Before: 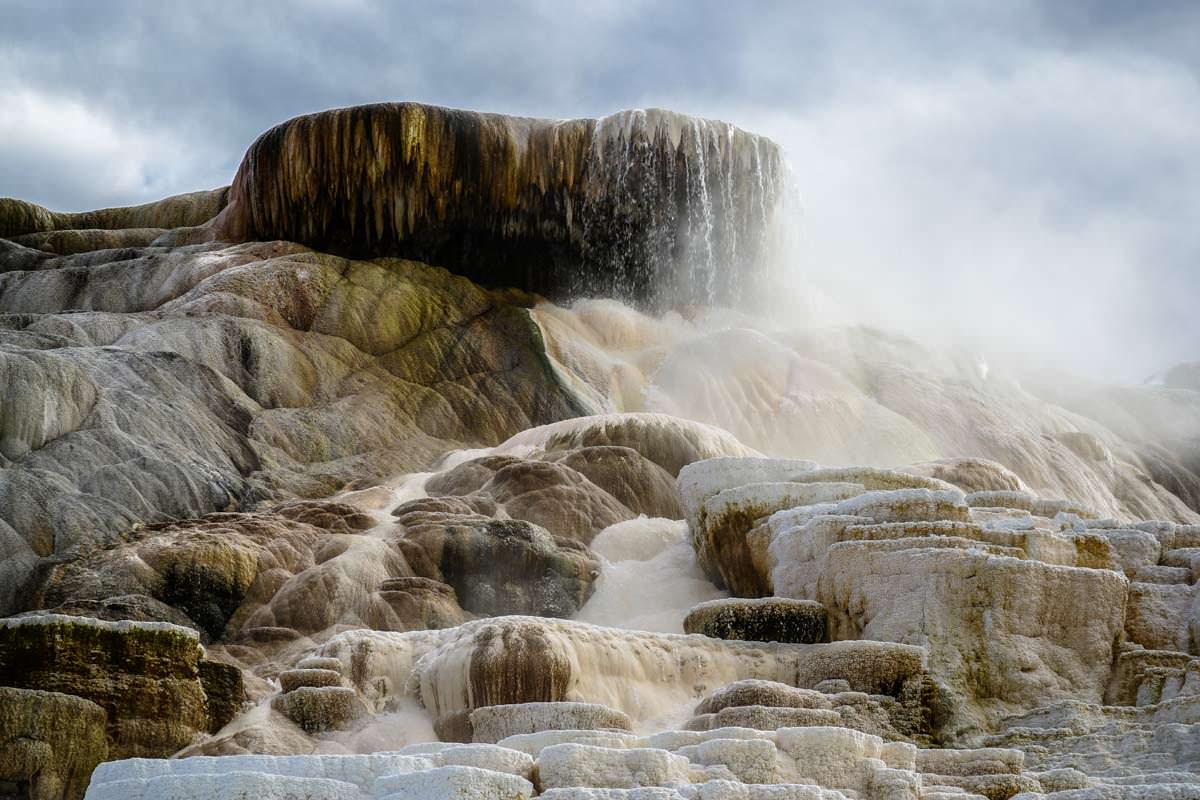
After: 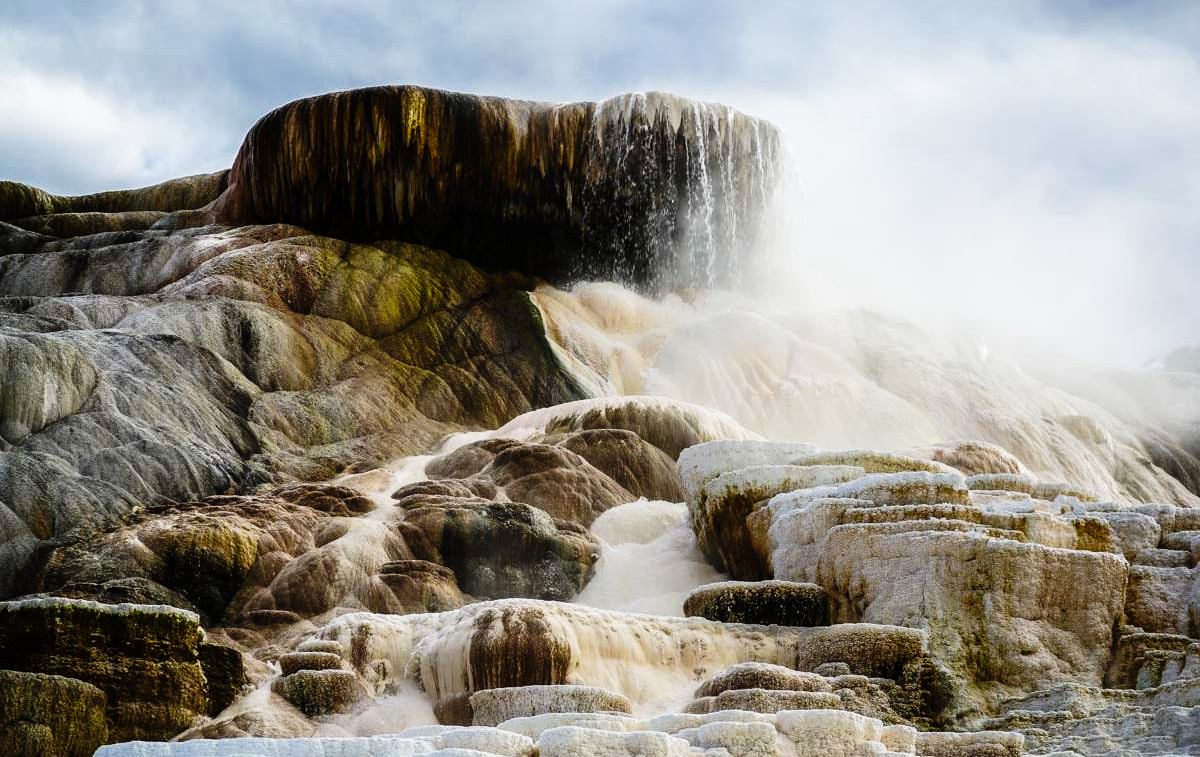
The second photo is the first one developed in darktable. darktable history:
crop and rotate: top 2.157%, bottom 3.118%
tone curve: curves: ch0 [(0, 0) (0.003, 0.002) (0.011, 0.006) (0.025, 0.014) (0.044, 0.02) (0.069, 0.027) (0.1, 0.036) (0.136, 0.05) (0.177, 0.081) (0.224, 0.118) (0.277, 0.183) (0.335, 0.262) (0.399, 0.351) (0.468, 0.456) (0.543, 0.571) (0.623, 0.692) (0.709, 0.795) (0.801, 0.88) (0.898, 0.948) (1, 1)], preserve colors none
